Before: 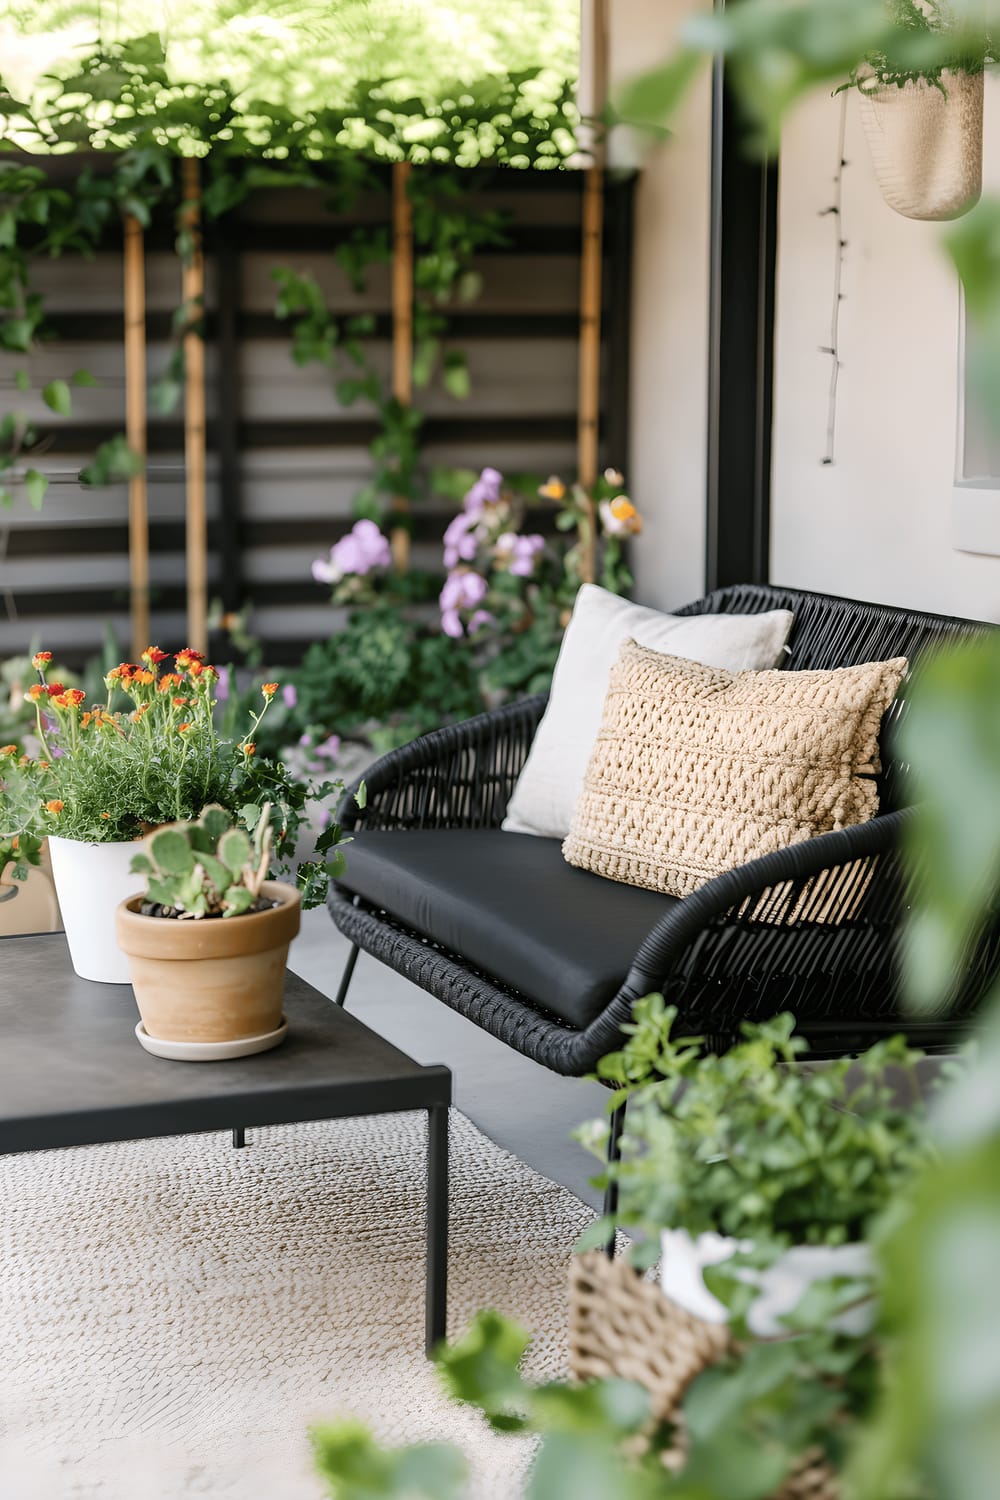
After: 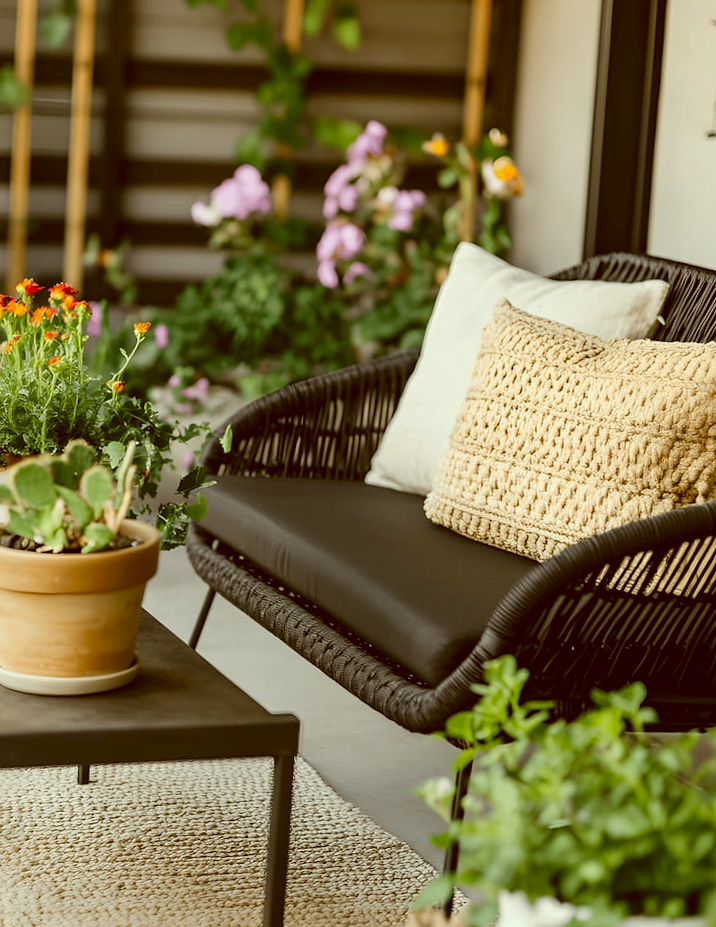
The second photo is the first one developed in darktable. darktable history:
crop and rotate: angle -3.5°, left 9.928%, top 20.761%, right 11.959%, bottom 11.832%
contrast brightness saturation: contrast 0.045, saturation 0.154
color correction: highlights a* -6.15, highlights b* 9.37, shadows a* 10.14, shadows b* 23.76
